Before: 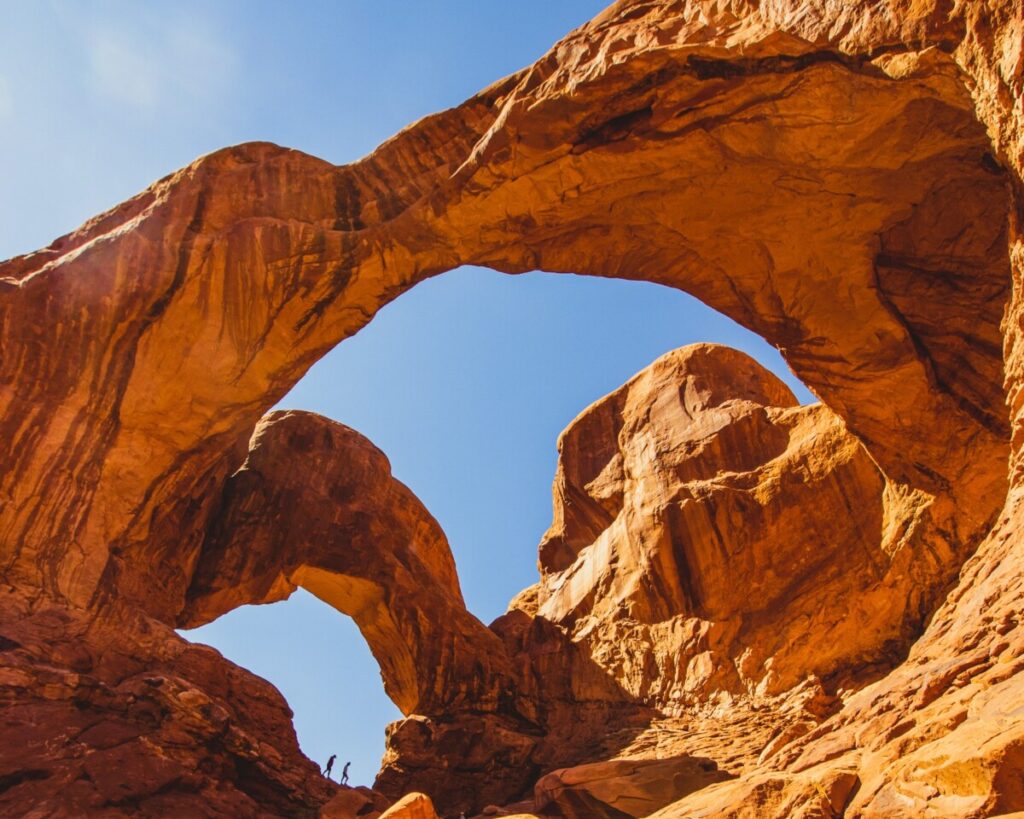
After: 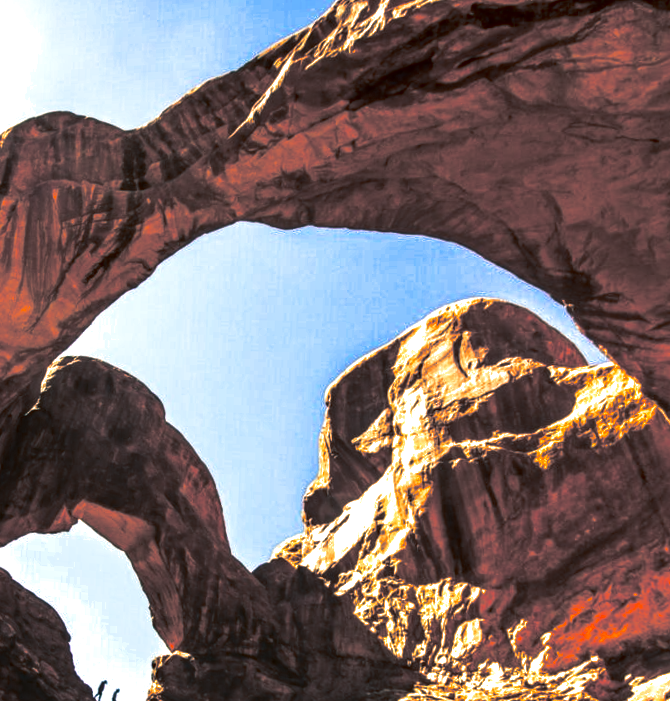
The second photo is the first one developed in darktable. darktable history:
exposure: exposure 0.999 EV, compensate highlight preservation false
contrast brightness saturation: contrast 0.09, brightness -0.59, saturation 0.17
local contrast: on, module defaults
shadows and highlights: shadows 0, highlights 40
crop and rotate: left 14.436%, right 18.898%
color correction: highlights a* -7.23, highlights b* -0.161, shadows a* 20.08, shadows b* 11.73
rotate and perspective: rotation 1.69°, lens shift (vertical) -0.023, lens shift (horizontal) -0.291, crop left 0.025, crop right 0.988, crop top 0.092, crop bottom 0.842
split-toning: shadows › hue 186.43°, highlights › hue 49.29°, compress 30.29%
